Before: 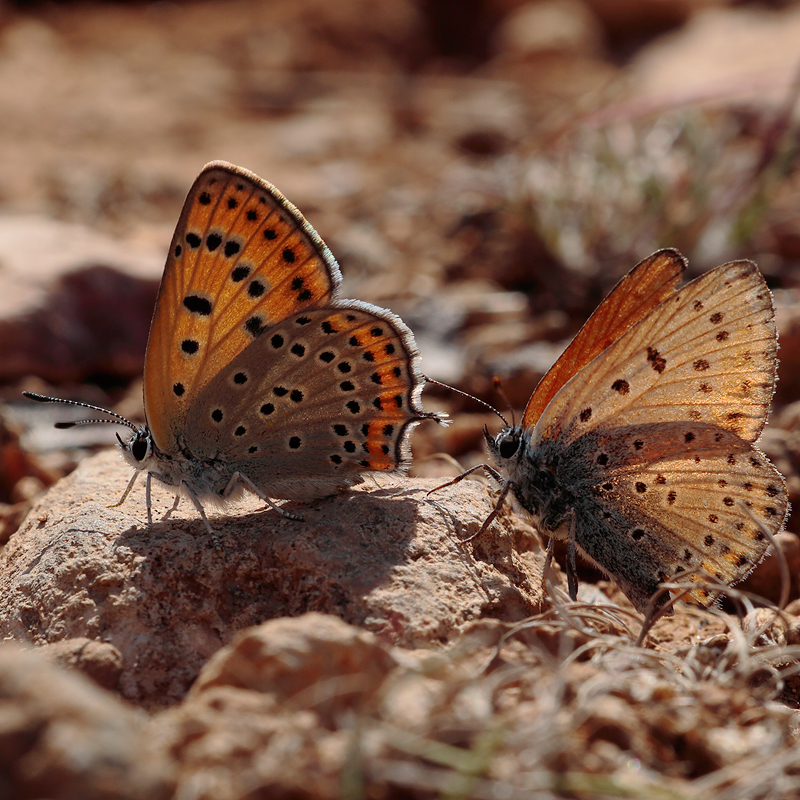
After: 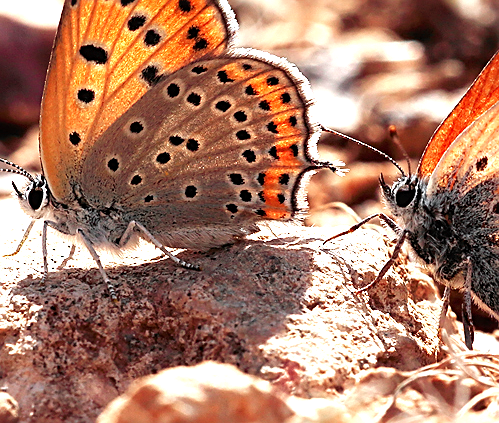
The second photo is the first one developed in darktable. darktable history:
exposure: black level correction 0, exposure 1.2 EV, compensate exposure bias true, compensate highlight preservation false
crop: left 13.017%, top 31.407%, right 24.549%, bottom 15.612%
color zones: curves: ch1 [(0, 0.638) (0.193, 0.442) (0.286, 0.15) (0.429, 0.14) (0.571, 0.142) (0.714, 0.154) (0.857, 0.175) (1, 0.638)]
tone equalizer: -8 EV -0.721 EV, -7 EV -0.725 EV, -6 EV -0.636 EV, -5 EV -0.387 EV, -3 EV 0.386 EV, -2 EV 0.6 EV, -1 EV 0.699 EV, +0 EV 0.753 EV
sharpen: on, module defaults
